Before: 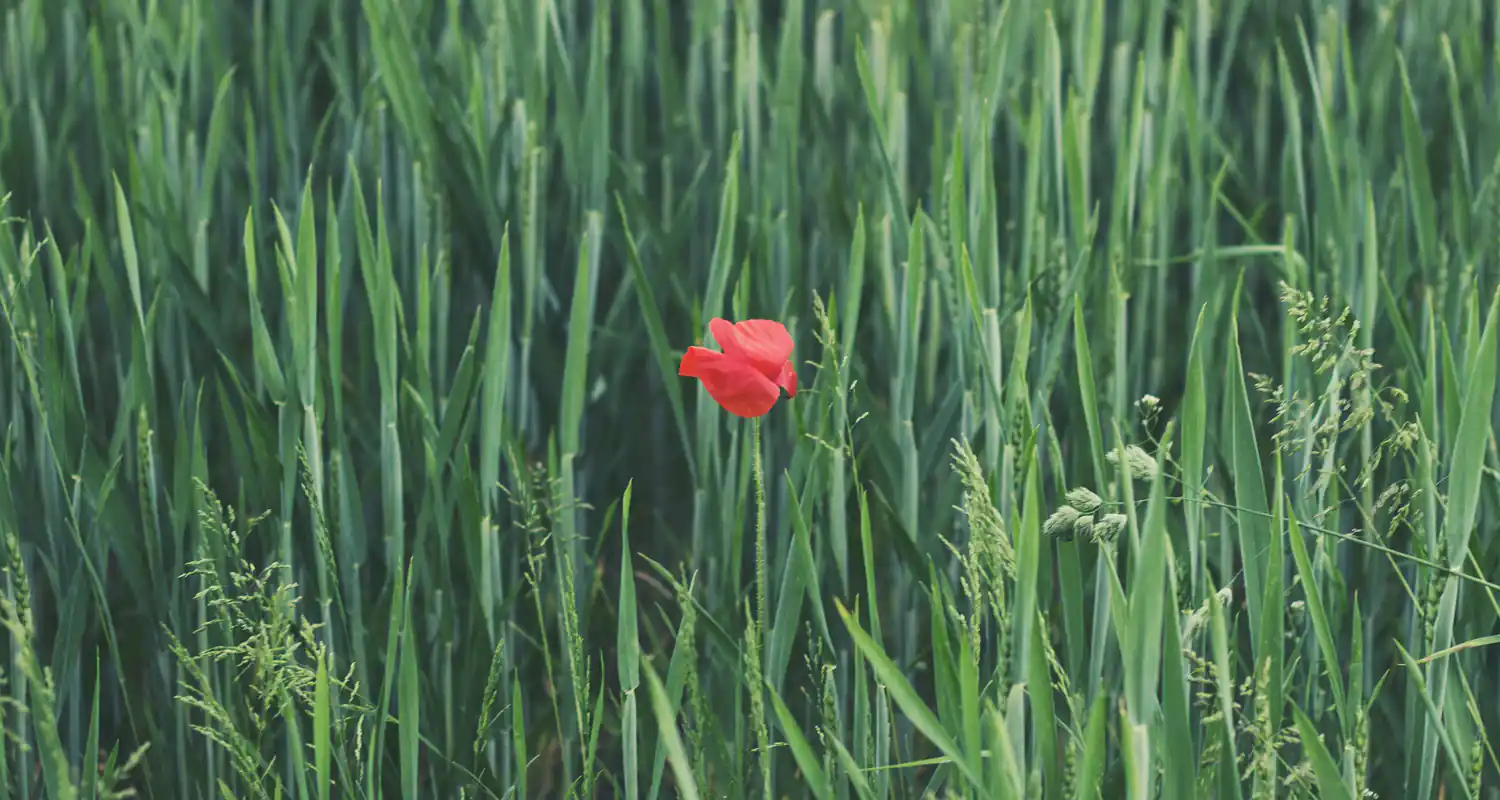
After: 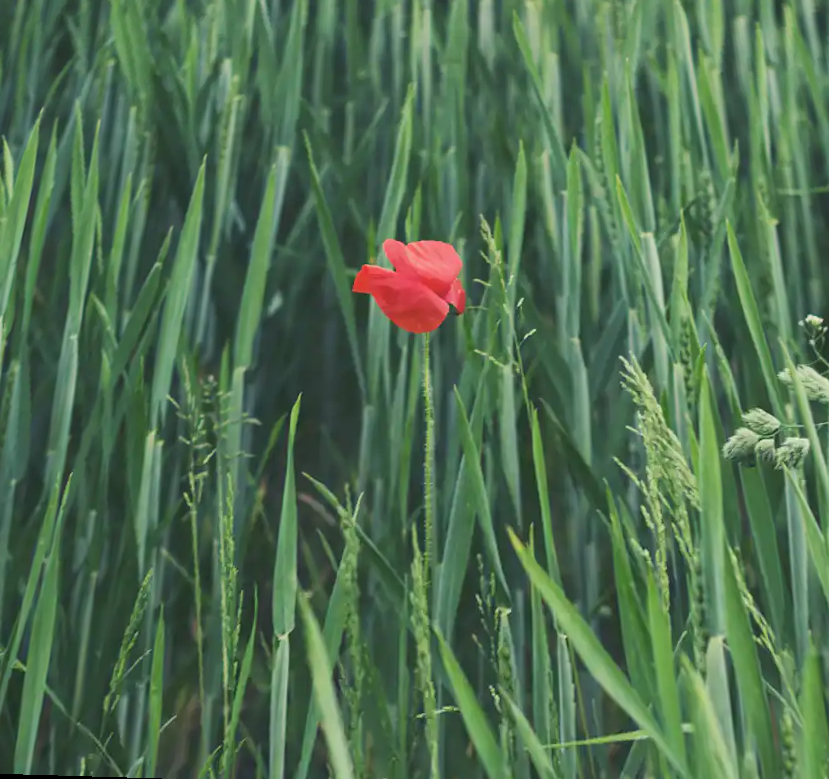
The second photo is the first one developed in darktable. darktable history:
crop and rotate: left 13.537%, right 19.796%
rotate and perspective: rotation 0.72°, lens shift (vertical) -0.352, lens shift (horizontal) -0.051, crop left 0.152, crop right 0.859, crop top 0.019, crop bottom 0.964
